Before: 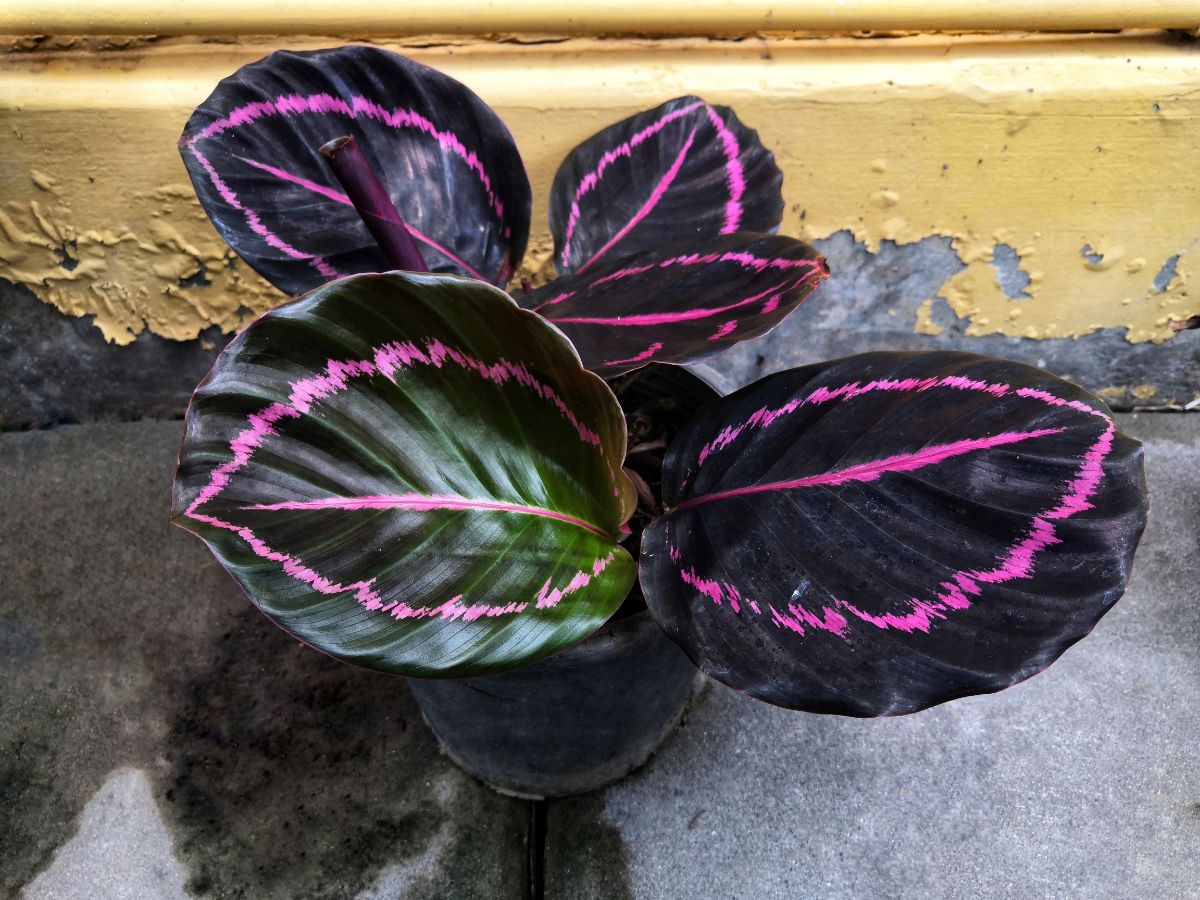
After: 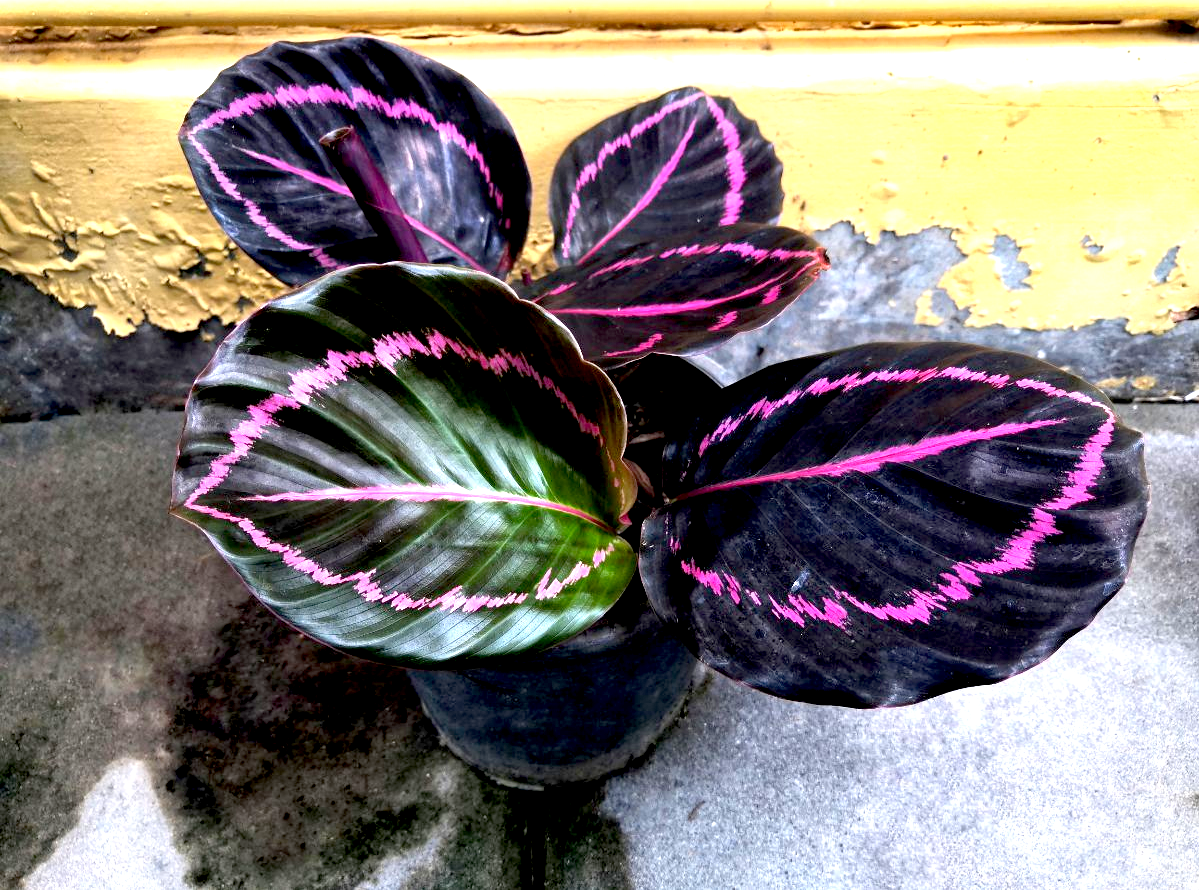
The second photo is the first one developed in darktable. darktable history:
exposure: black level correction 0.011, exposure 1.088 EV, compensate exposure bias true, compensate highlight preservation false
crop: top 1.049%, right 0.001%
